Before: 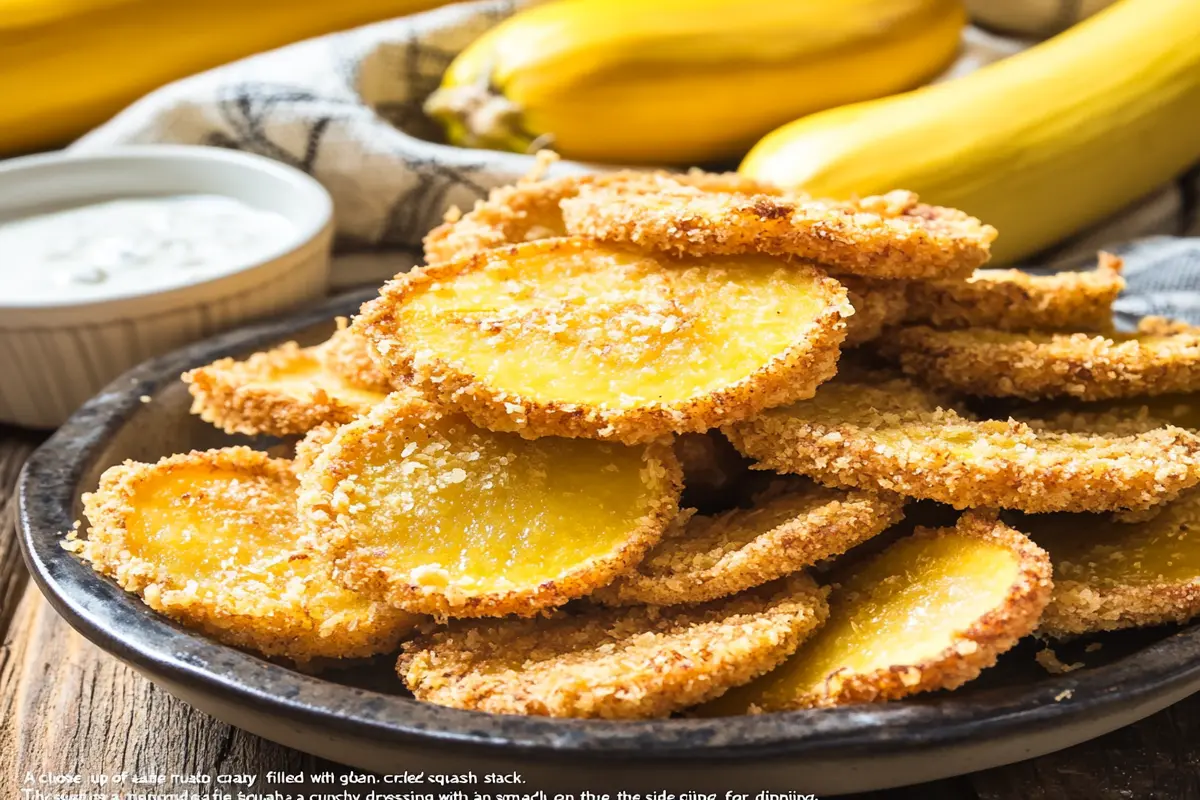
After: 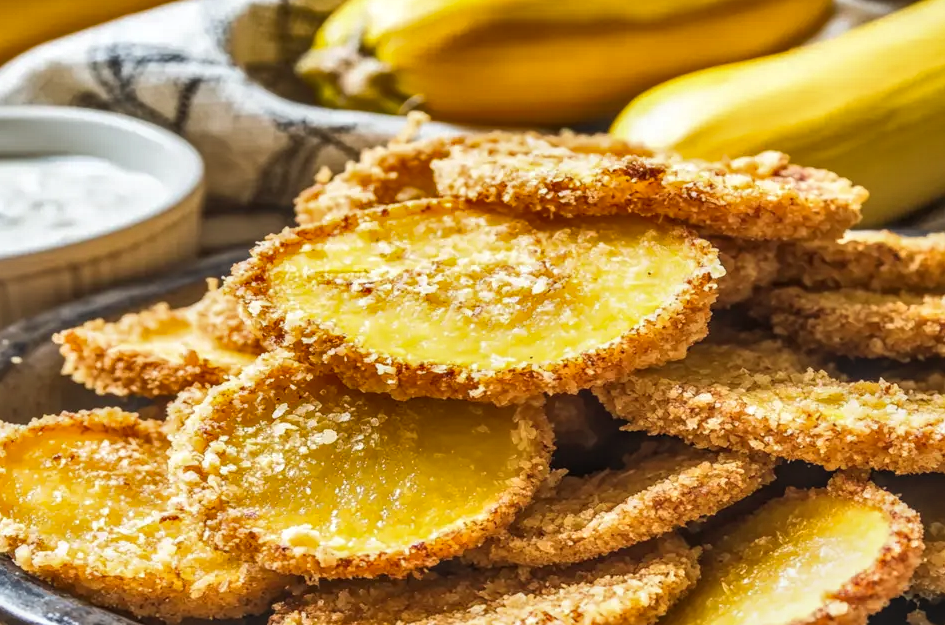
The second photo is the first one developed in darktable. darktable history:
shadows and highlights: shadows 30.63, highlights -63.22, shadows color adjustment 98%, highlights color adjustment 58.61%, soften with gaussian
local contrast: highlights 0%, shadows 0%, detail 133%
crop and rotate: left 10.77%, top 5.1%, right 10.41%, bottom 16.76%
